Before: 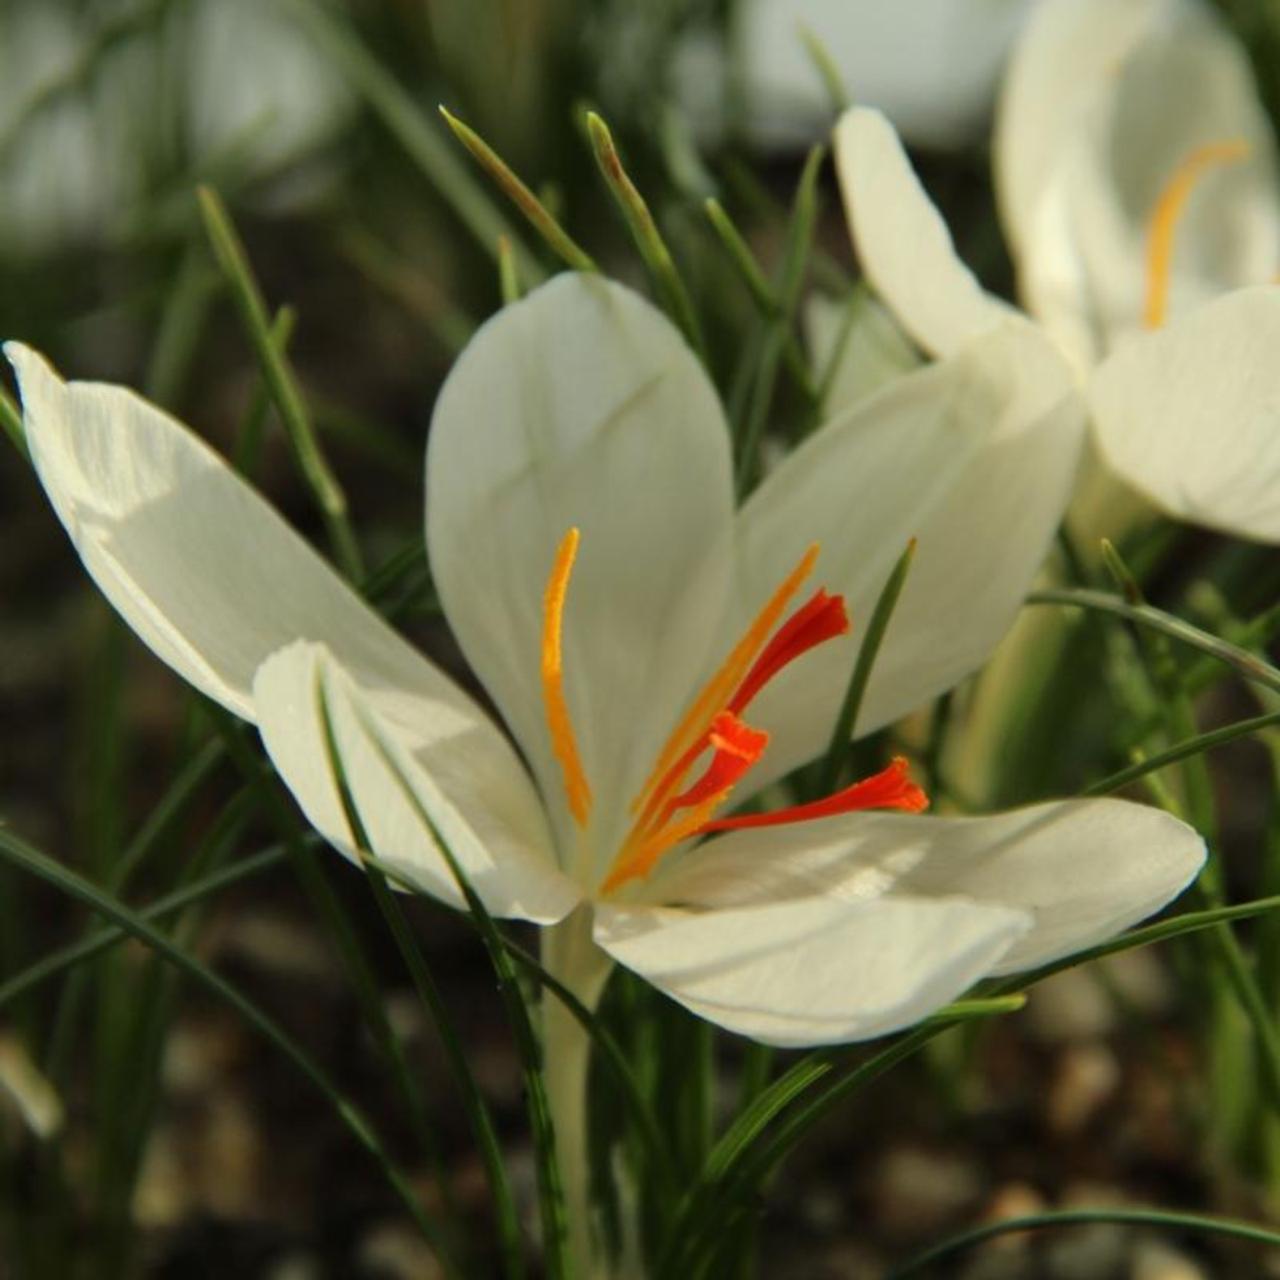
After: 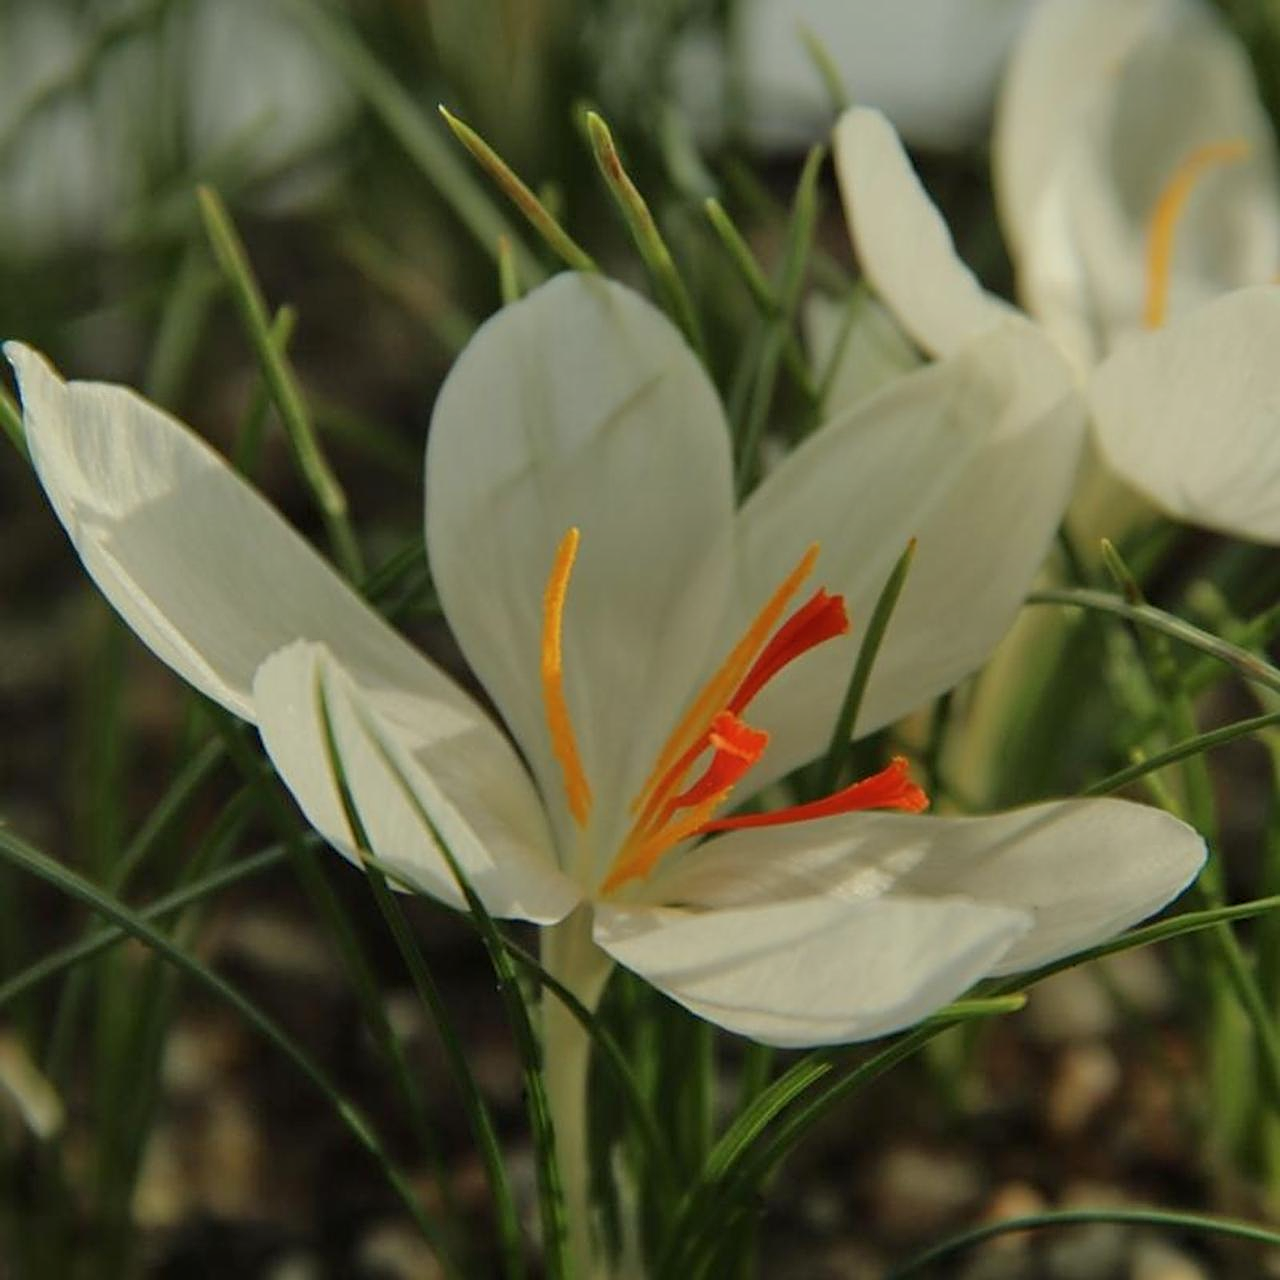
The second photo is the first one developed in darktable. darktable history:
sharpen: amount 0.75
contrast brightness saturation: saturation -0.05
tone equalizer: -8 EV 0.25 EV, -7 EV 0.417 EV, -6 EV 0.417 EV, -5 EV 0.25 EV, -3 EV -0.25 EV, -2 EV -0.417 EV, -1 EV -0.417 EV, +0 EV -0.25 EV, edges refinement/feathering 500, mask exposure compensation -1.57 EV, preserve details guided filter
